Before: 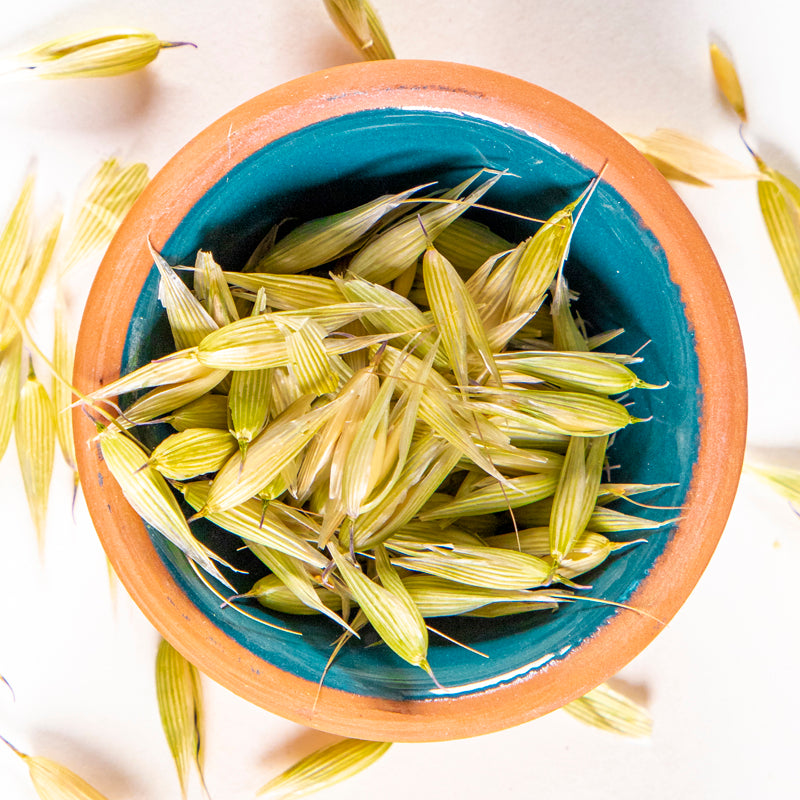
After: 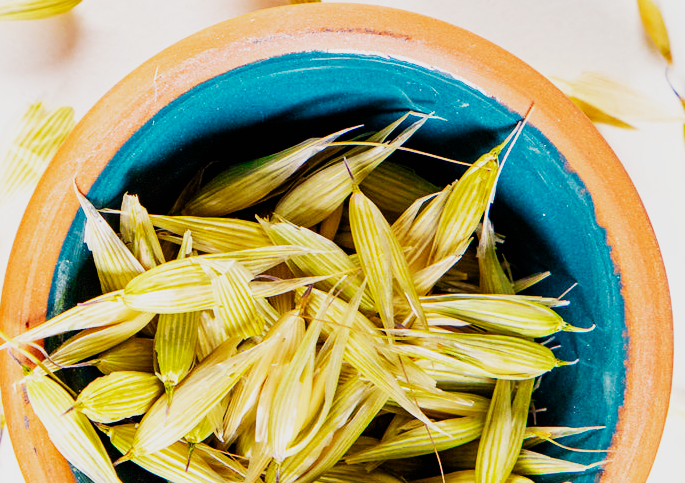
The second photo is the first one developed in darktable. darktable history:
crop and rotate: left 9.345%, top 7.22%, right 4.982%, bottom 32.331%
sigmoid: contrast 2, skew -0.2, preserve hue 0%, red attenuation 0.1, red rotation 0.035, green attenuation 0.1, green rotation -0.017, blue attenuation 0.15, blue rotation -0.052, base primaries Rec2020
